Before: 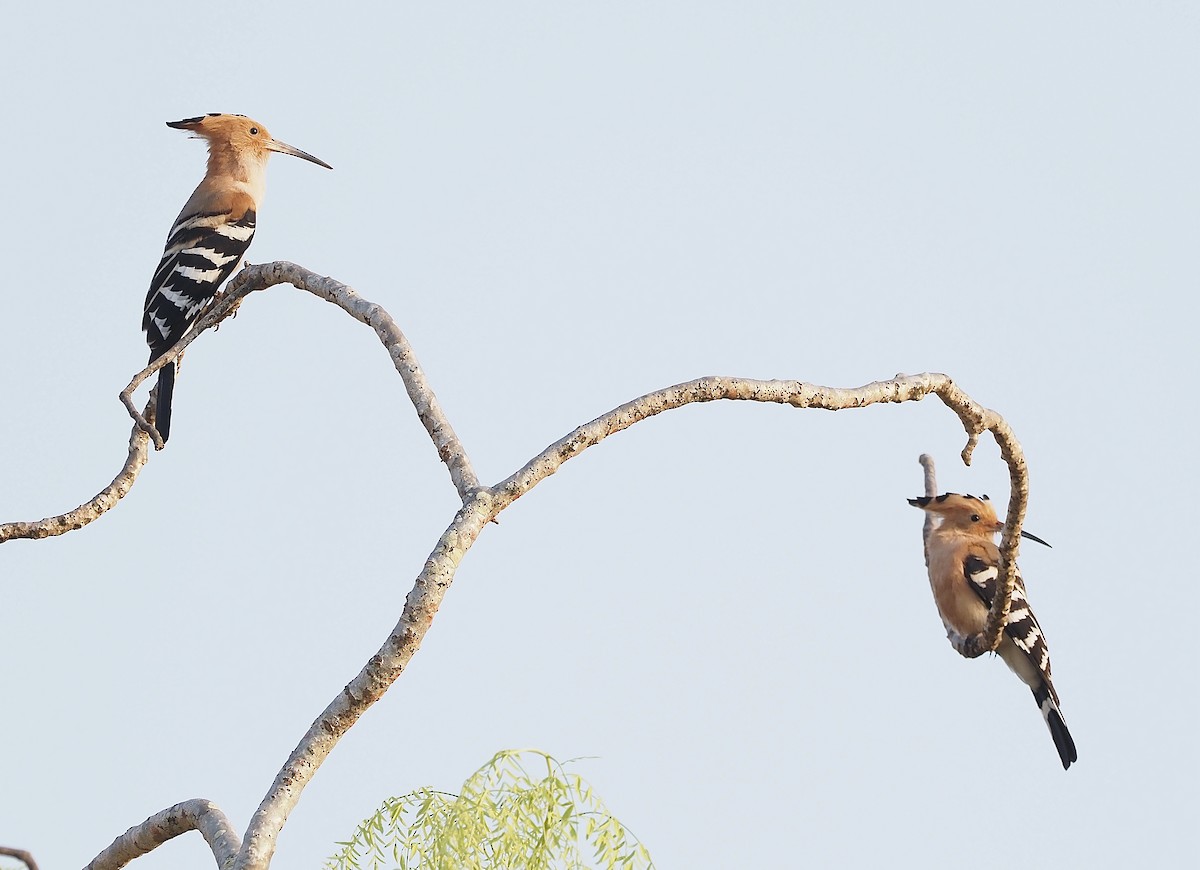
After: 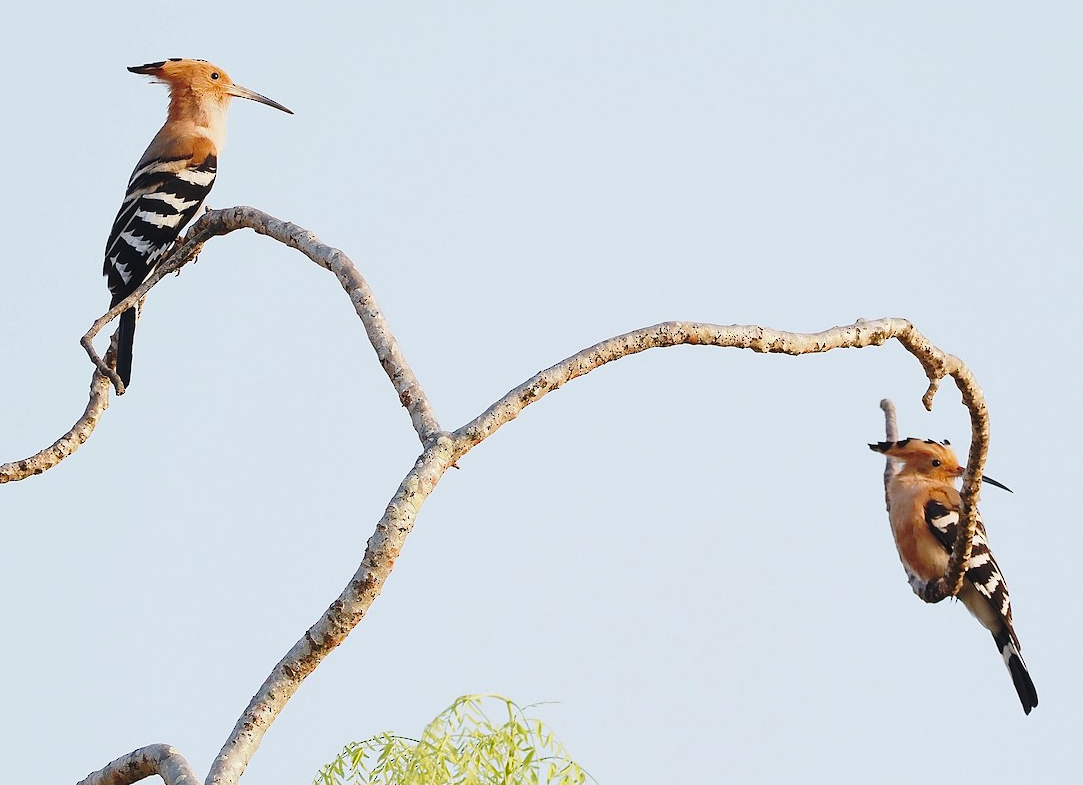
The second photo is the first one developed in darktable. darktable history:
base curve: curves: ch0 [(0, 0) (0.073, 0.04) (0.157, 0.139) (0.492, 0.492) (0.758, 0.758) (1, 1)], preserve colors none
crop: left 3.305%, top 6.436%, right 6.389%, bottom 3.258%
